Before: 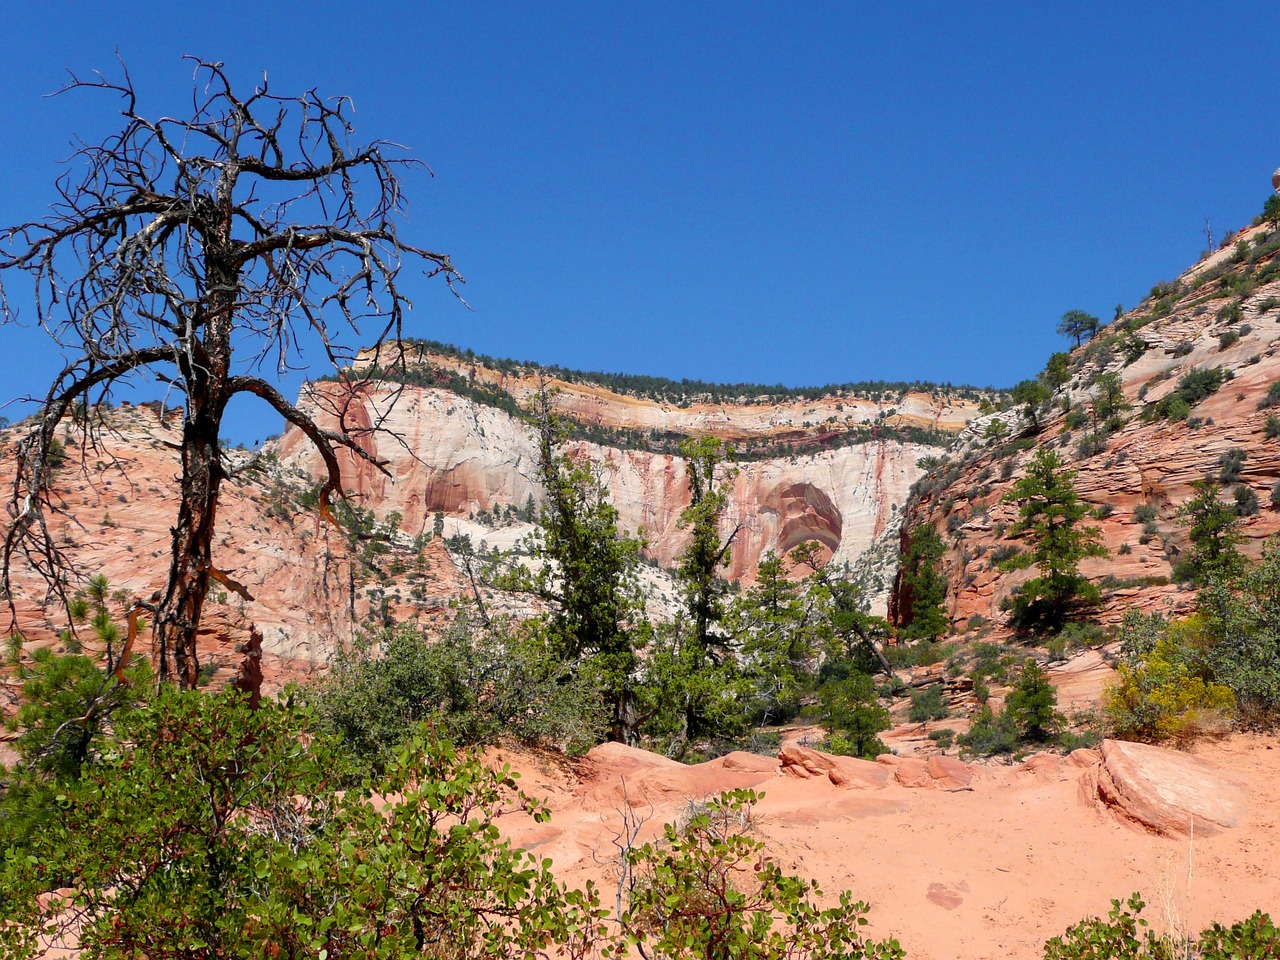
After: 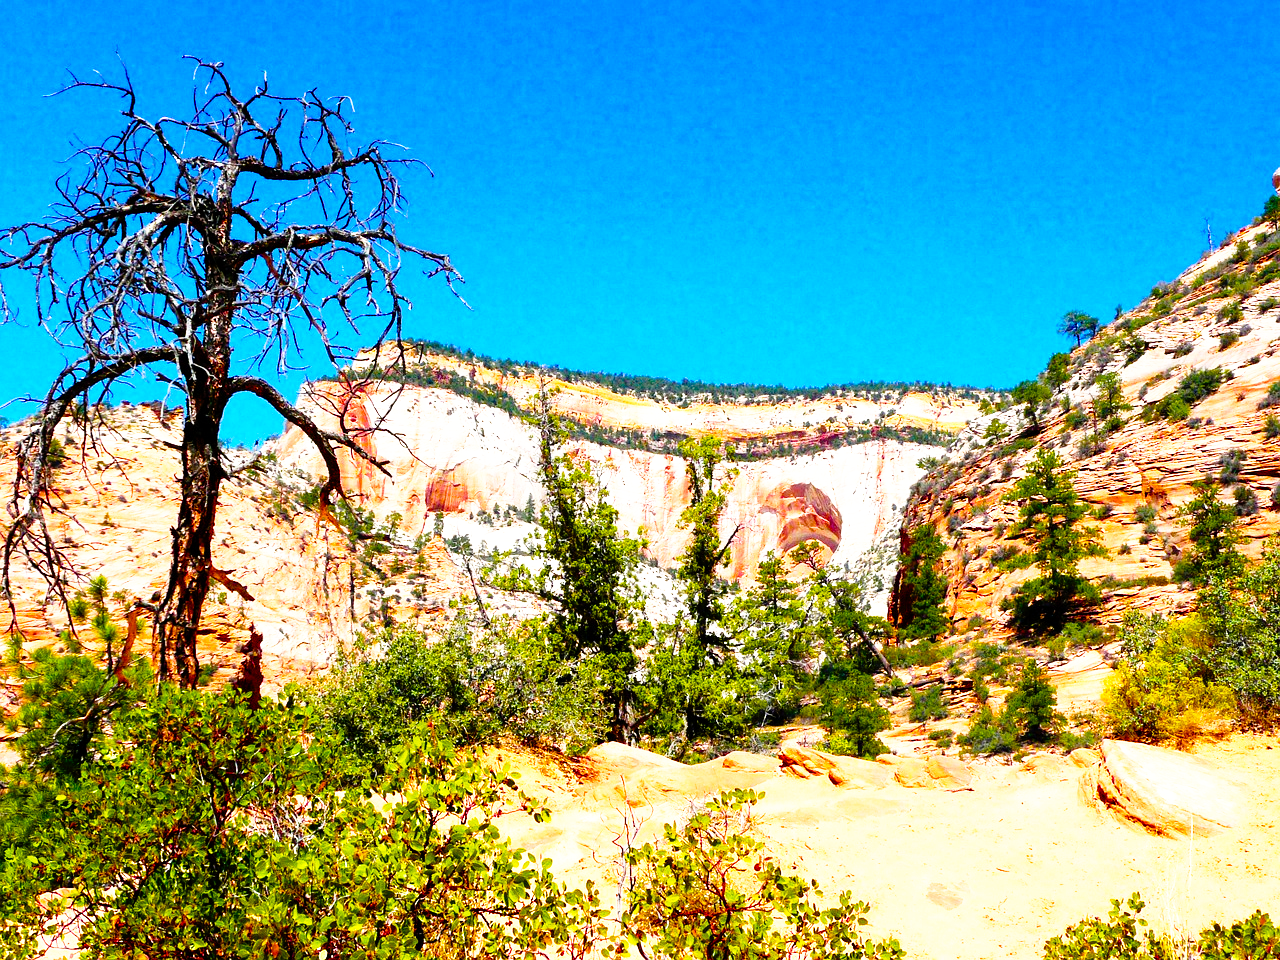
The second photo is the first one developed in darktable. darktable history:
color balance rgb: linear chroma grading › global chroma 9%, perceptual saturation grading › global saturation 36%, perceptual saturation grading › shadows 35%, perceptual brilliance grading › global brilliance 21.21%, perceptual brilliance grading › shadows -35%, global vibrance 21.21%
base curve: curves: ch0 [(0, 0) (0.012, 0.01) (0.073, 0.168) (0.31, 0.711) (0.645, 0.957) (1, 1)], preserve colors none
